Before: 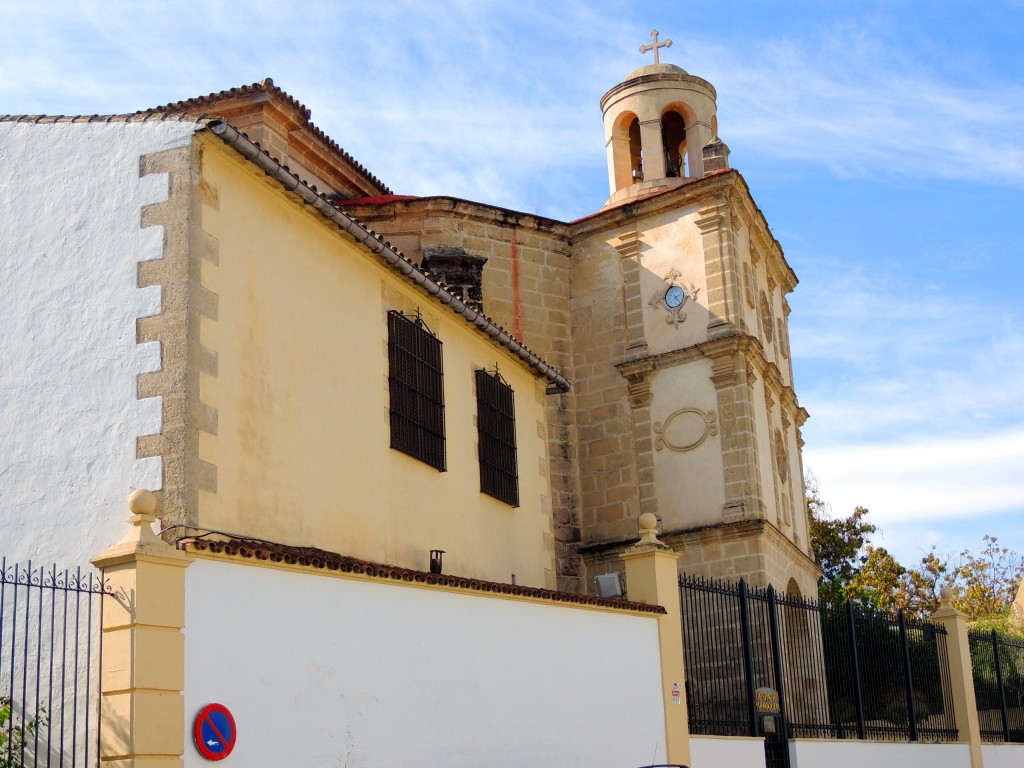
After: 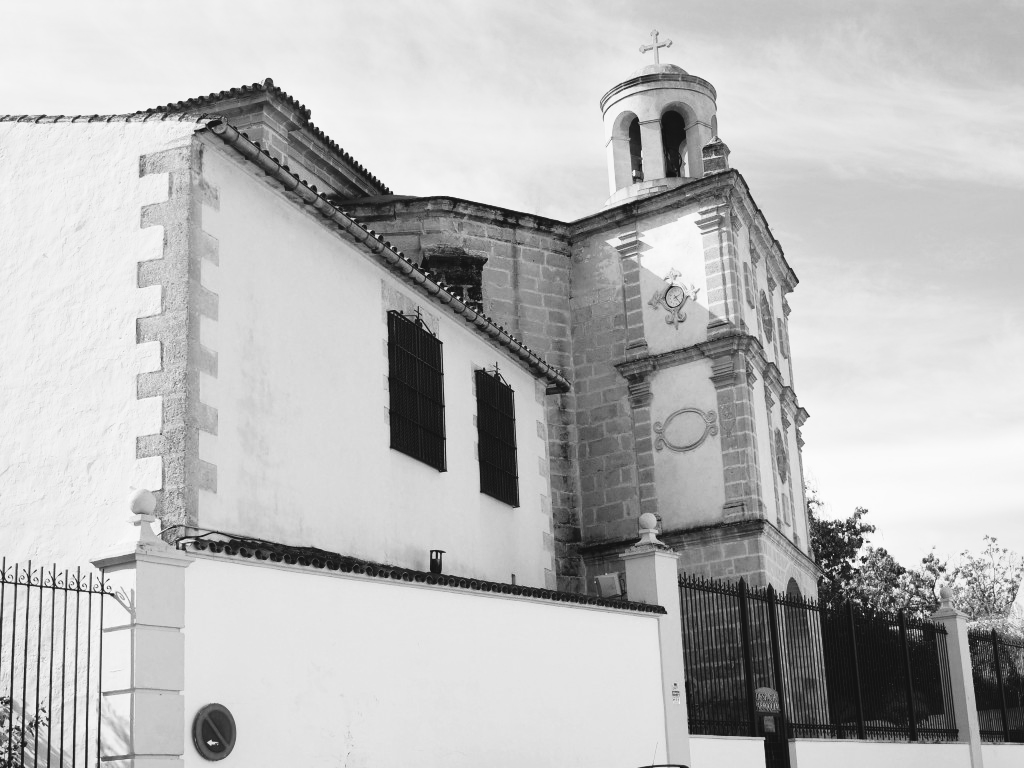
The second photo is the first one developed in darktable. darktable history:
monochrome: a -6.99, b 35.61, size 1.4
tone curve: curves: ch0 [(0, 0.058) (0.198, 0.188) (0.512, 0.582) (0.625, 0.754) (0.81, 0.934) (1, 1)], color space Lab, linked channels, preserve colors none
